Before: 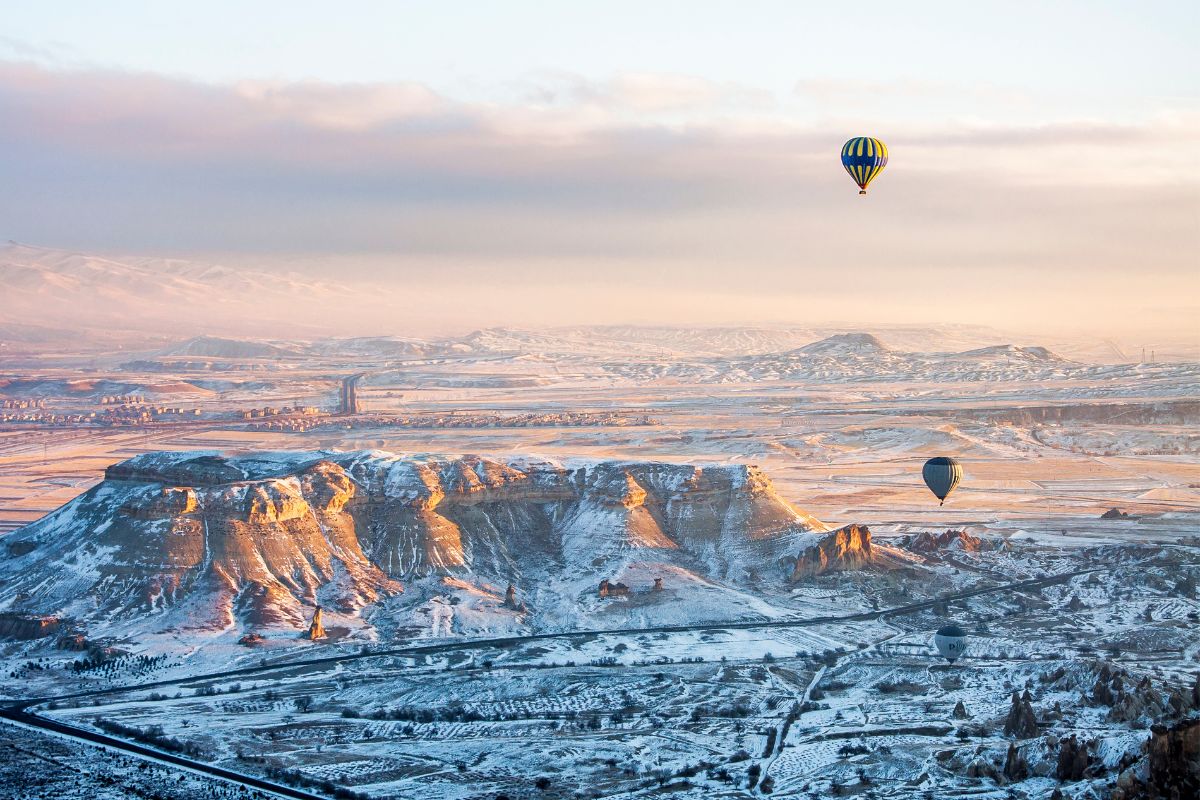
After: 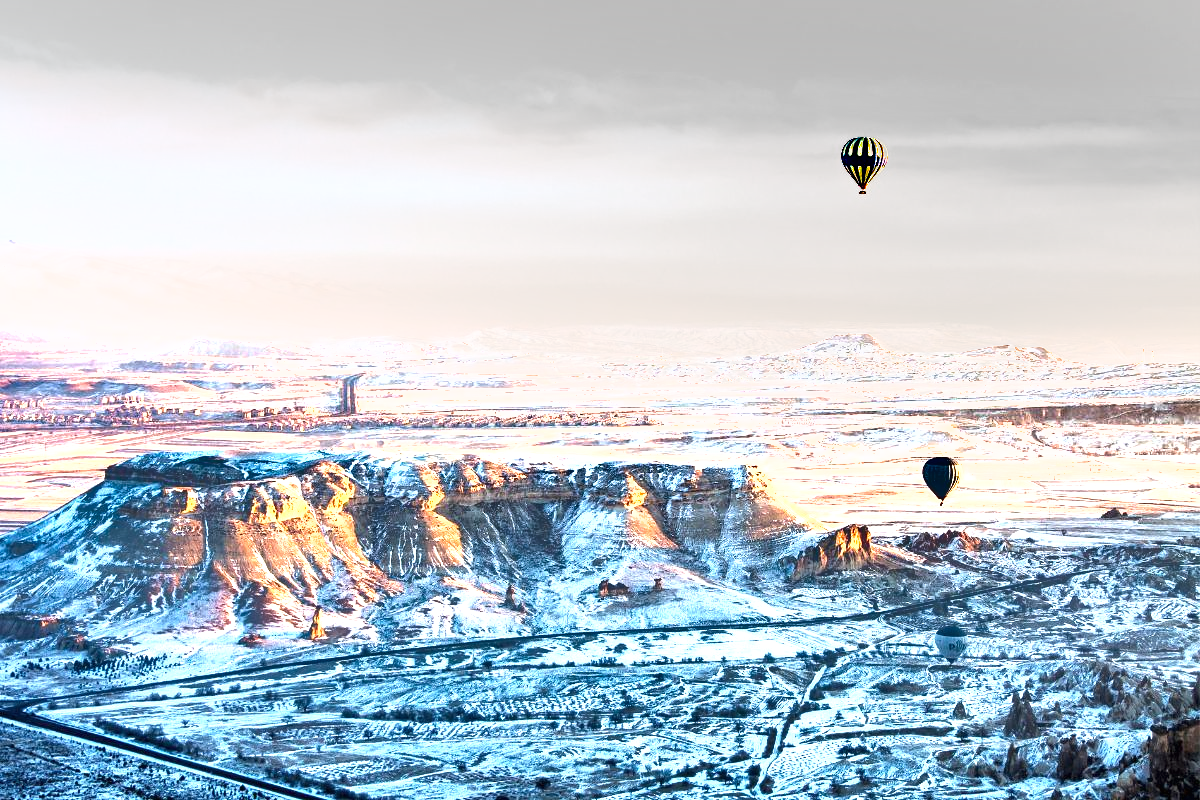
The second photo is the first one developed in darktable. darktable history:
exposure: black level correction 0, exposure 1.3 EV, compensate highlight preservation false
shadows and highlights: soften with gaussian
